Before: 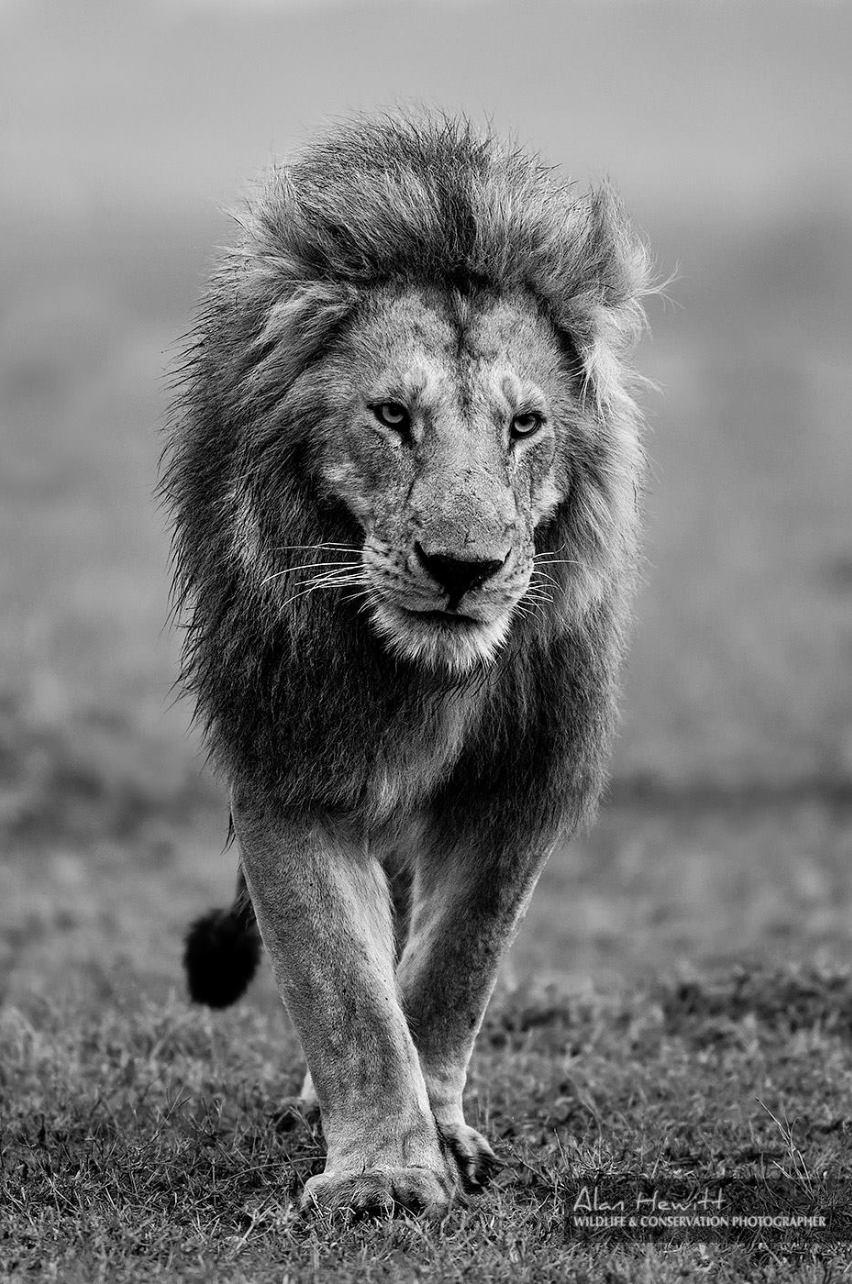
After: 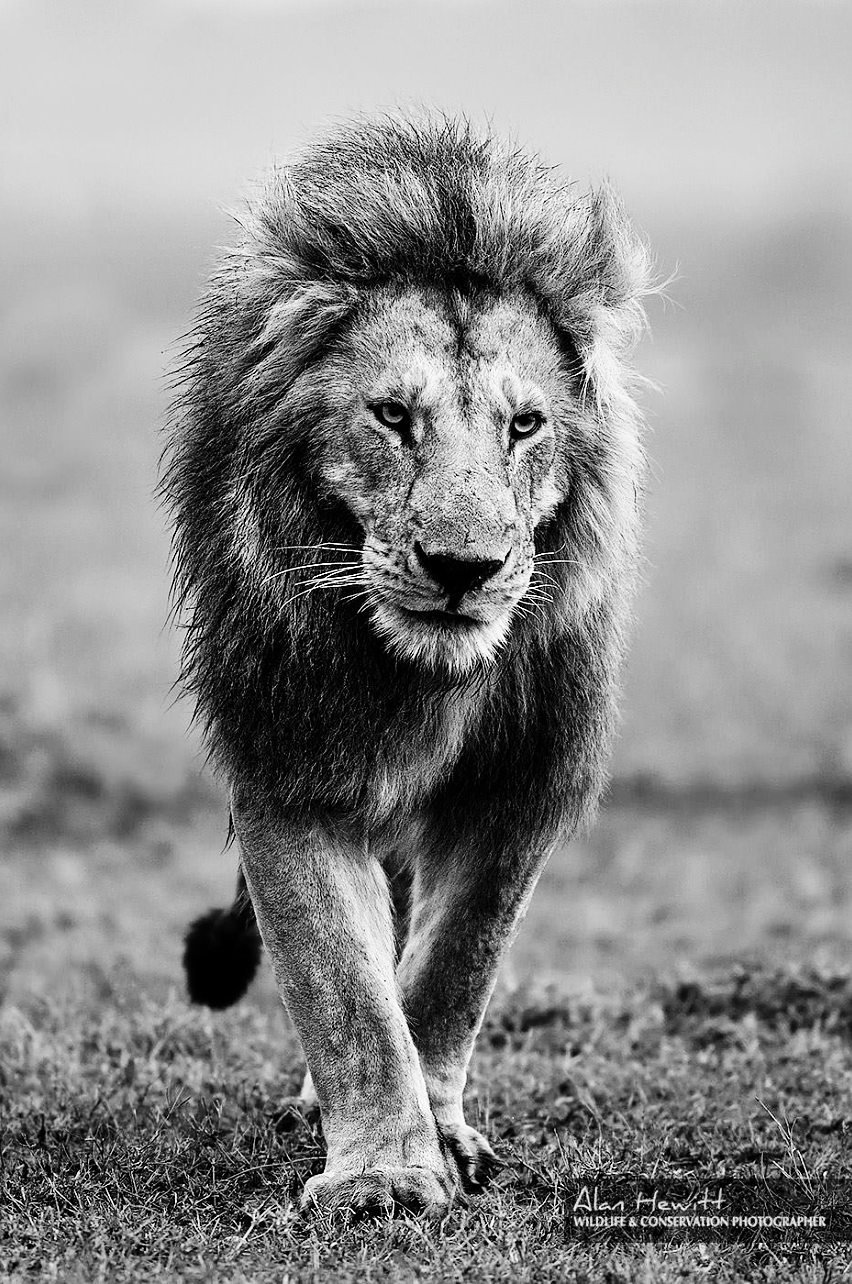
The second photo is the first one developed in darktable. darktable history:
base curve: curves: ch0 [(0, 0) (0.036, 0.025) (0.121, 0.166) (0.206, 0.329) (0.605, 0.79) (1, 1)]
tone equalizer: smoothing diameter 24.97%, edges refinement/feathering 9.08, preserve details guided filter
sharpen: radius 0.97, amount 0.615
